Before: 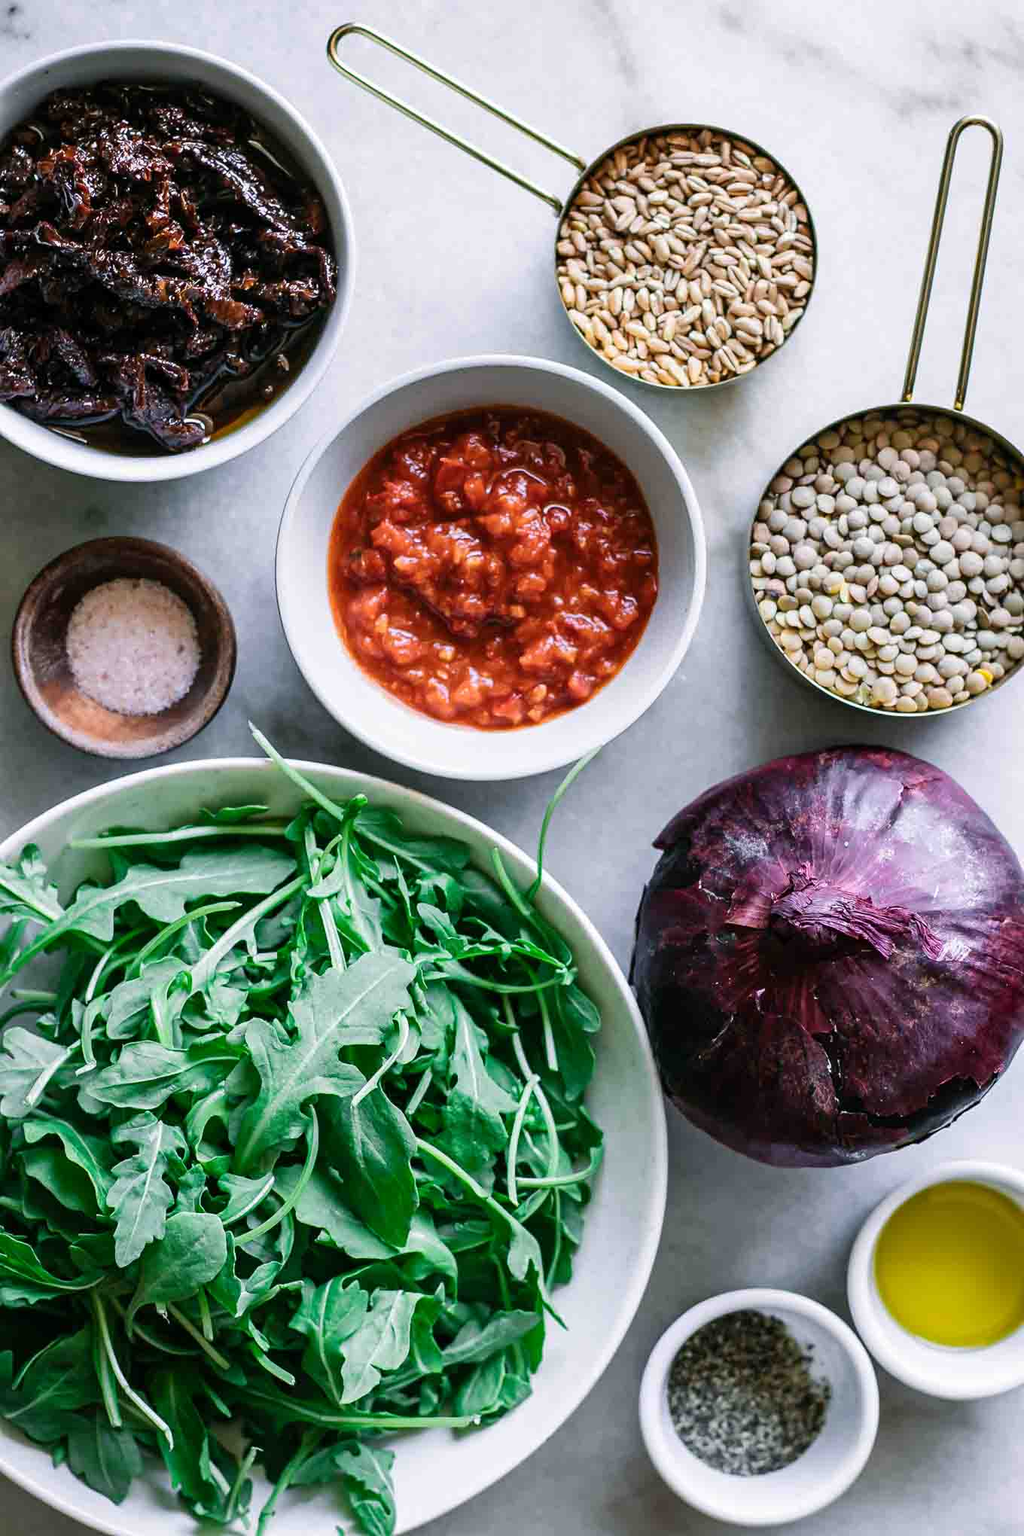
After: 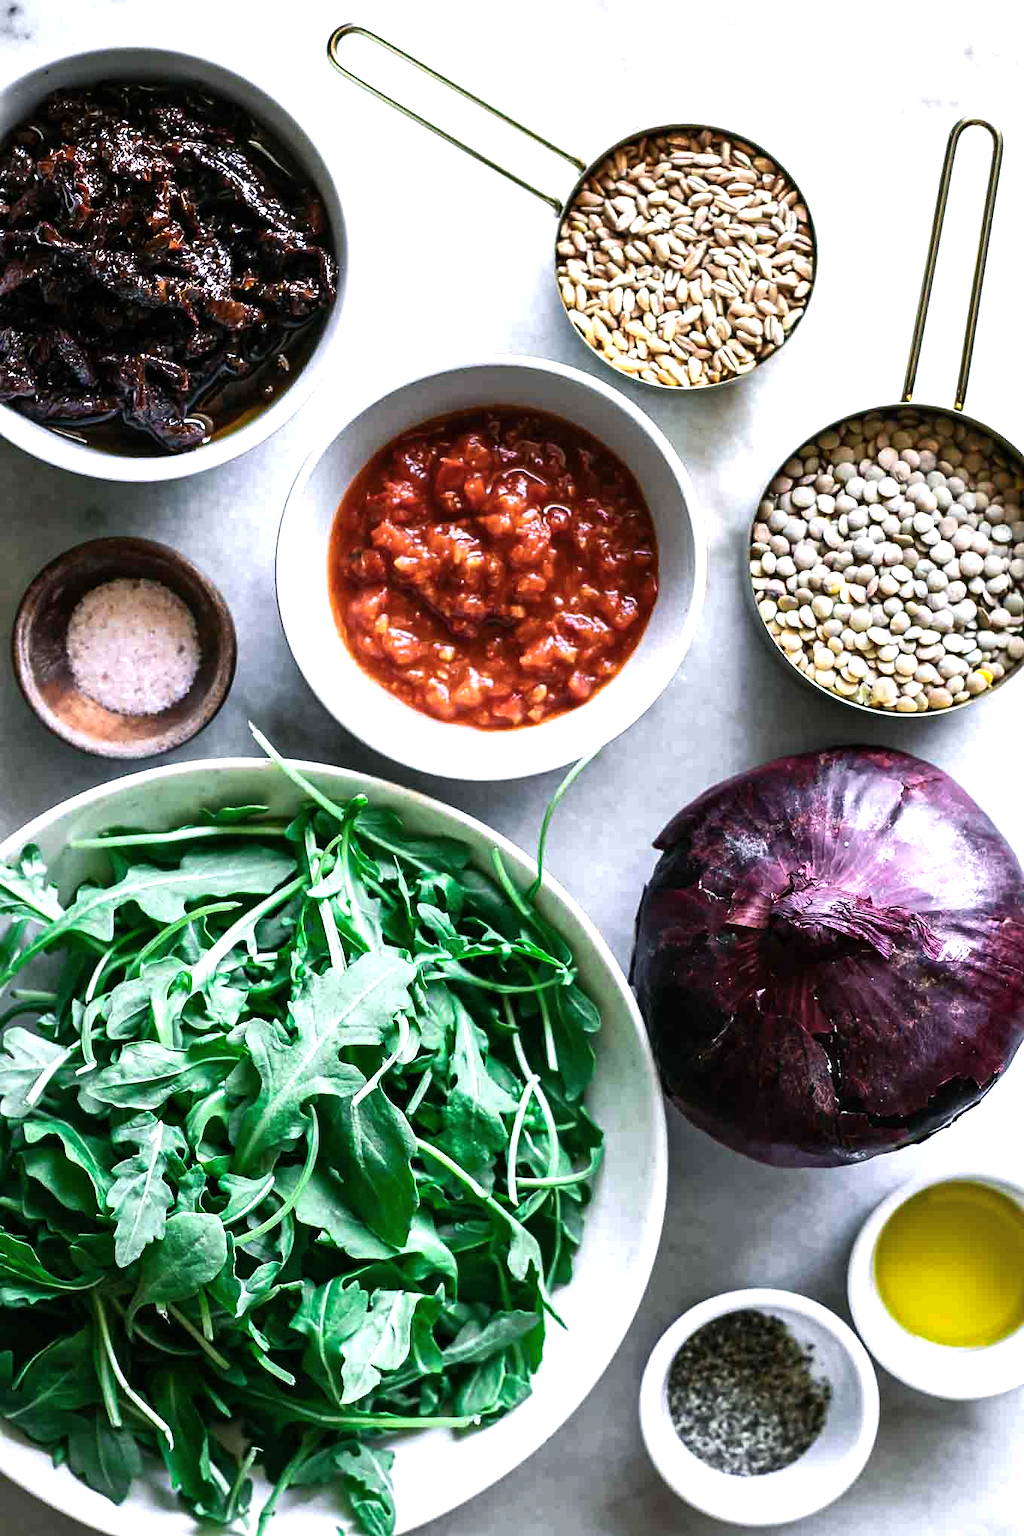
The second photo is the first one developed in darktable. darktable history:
color balance rgb: highlights gain › luminance 14.822%, perceptual saturation grading › global saturation -0.124%, perceptual brilliance grading › highlights 16.073%, perceptual brilliance grading › shadows -14.055%
